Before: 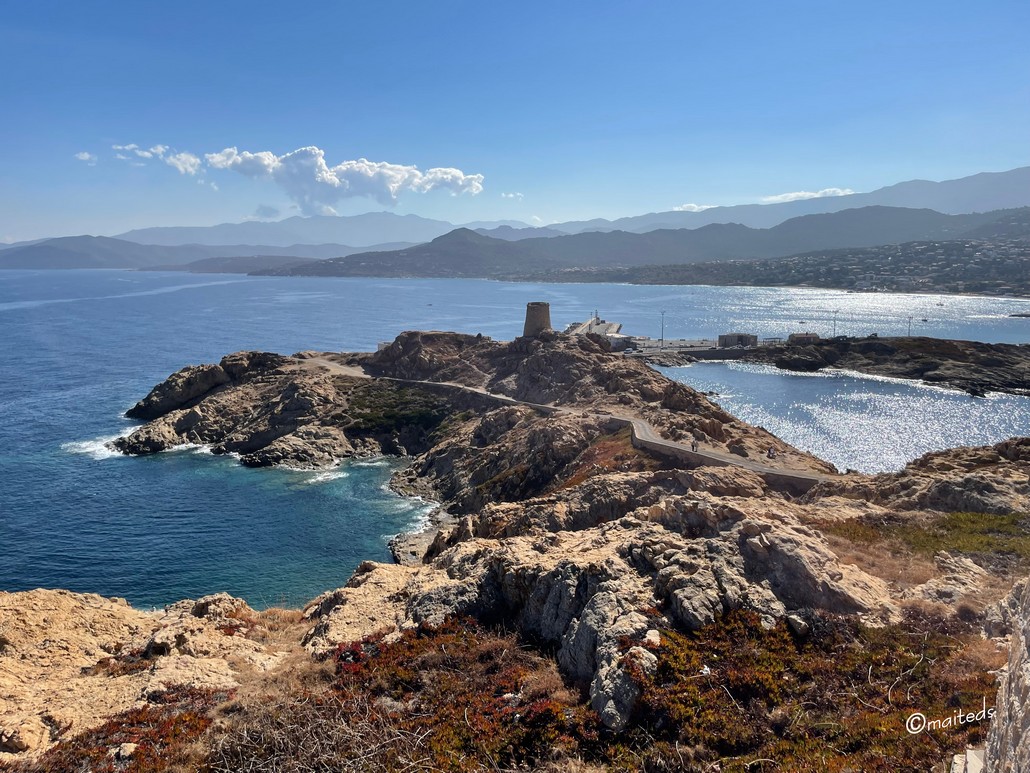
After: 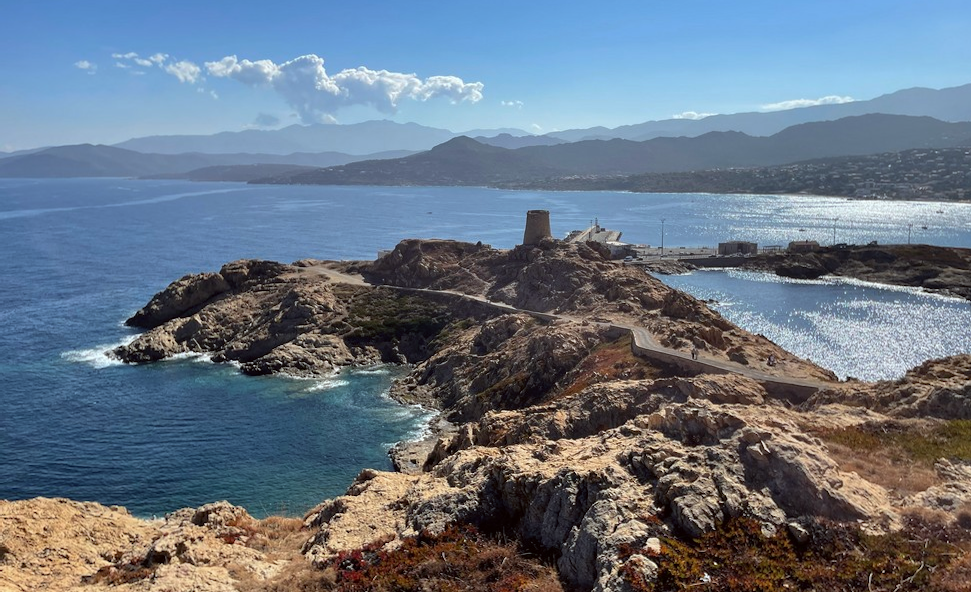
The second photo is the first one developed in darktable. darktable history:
base curve: curves: ch0 [(0, 0) (0.303, 0.277) (1, 1)], preserve colors none
crop and rotate: angle 0.071°, top 11.913%, right 5.569%, bottom 11.278%
color correction: highlights a* -2.85, highlights b* -1.94, shadows a* 2.51, shadows b* 2.66
